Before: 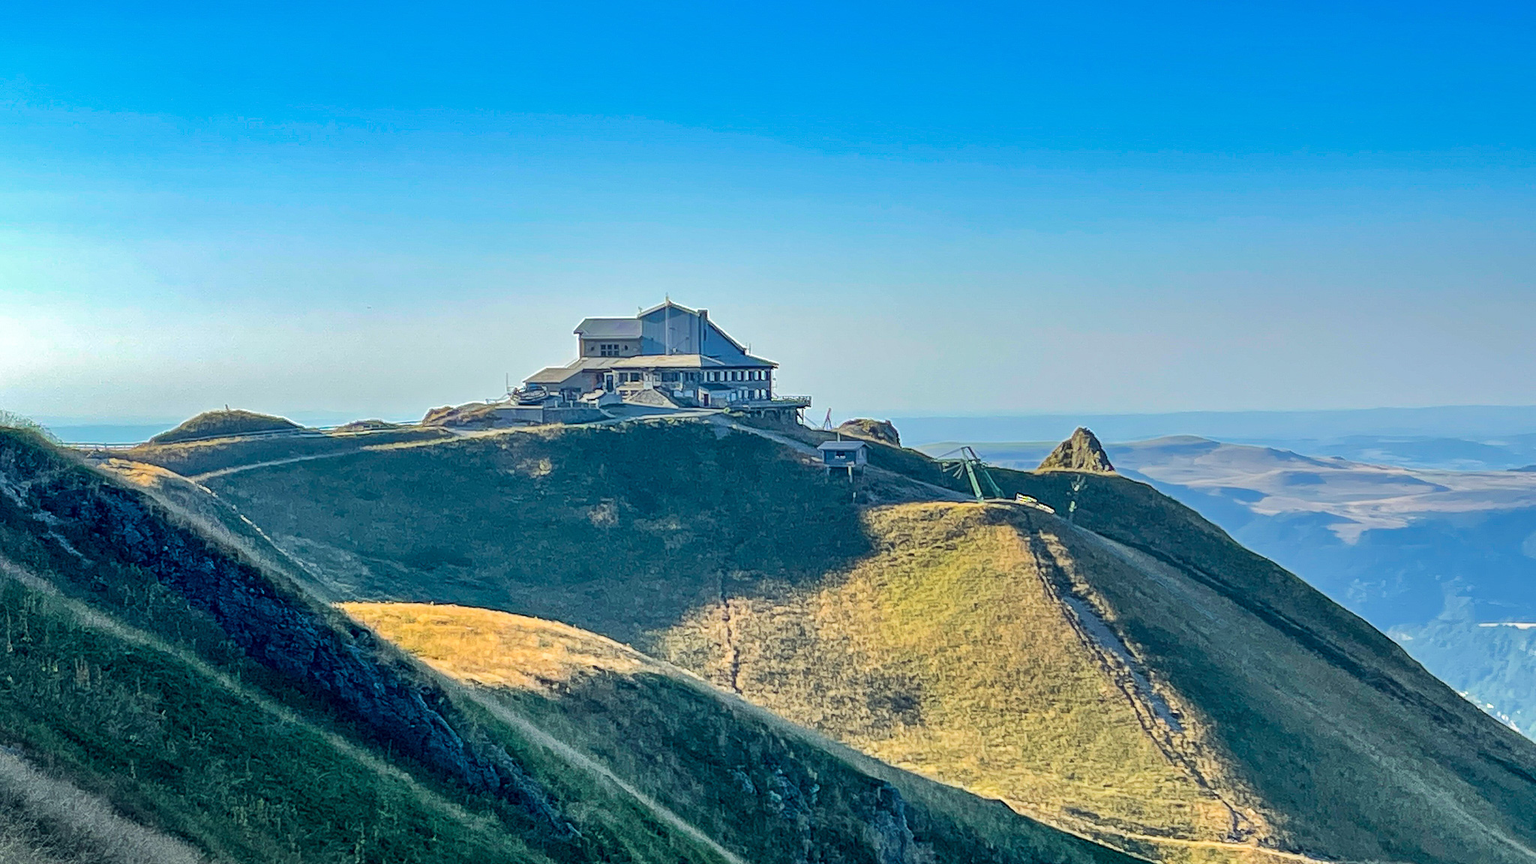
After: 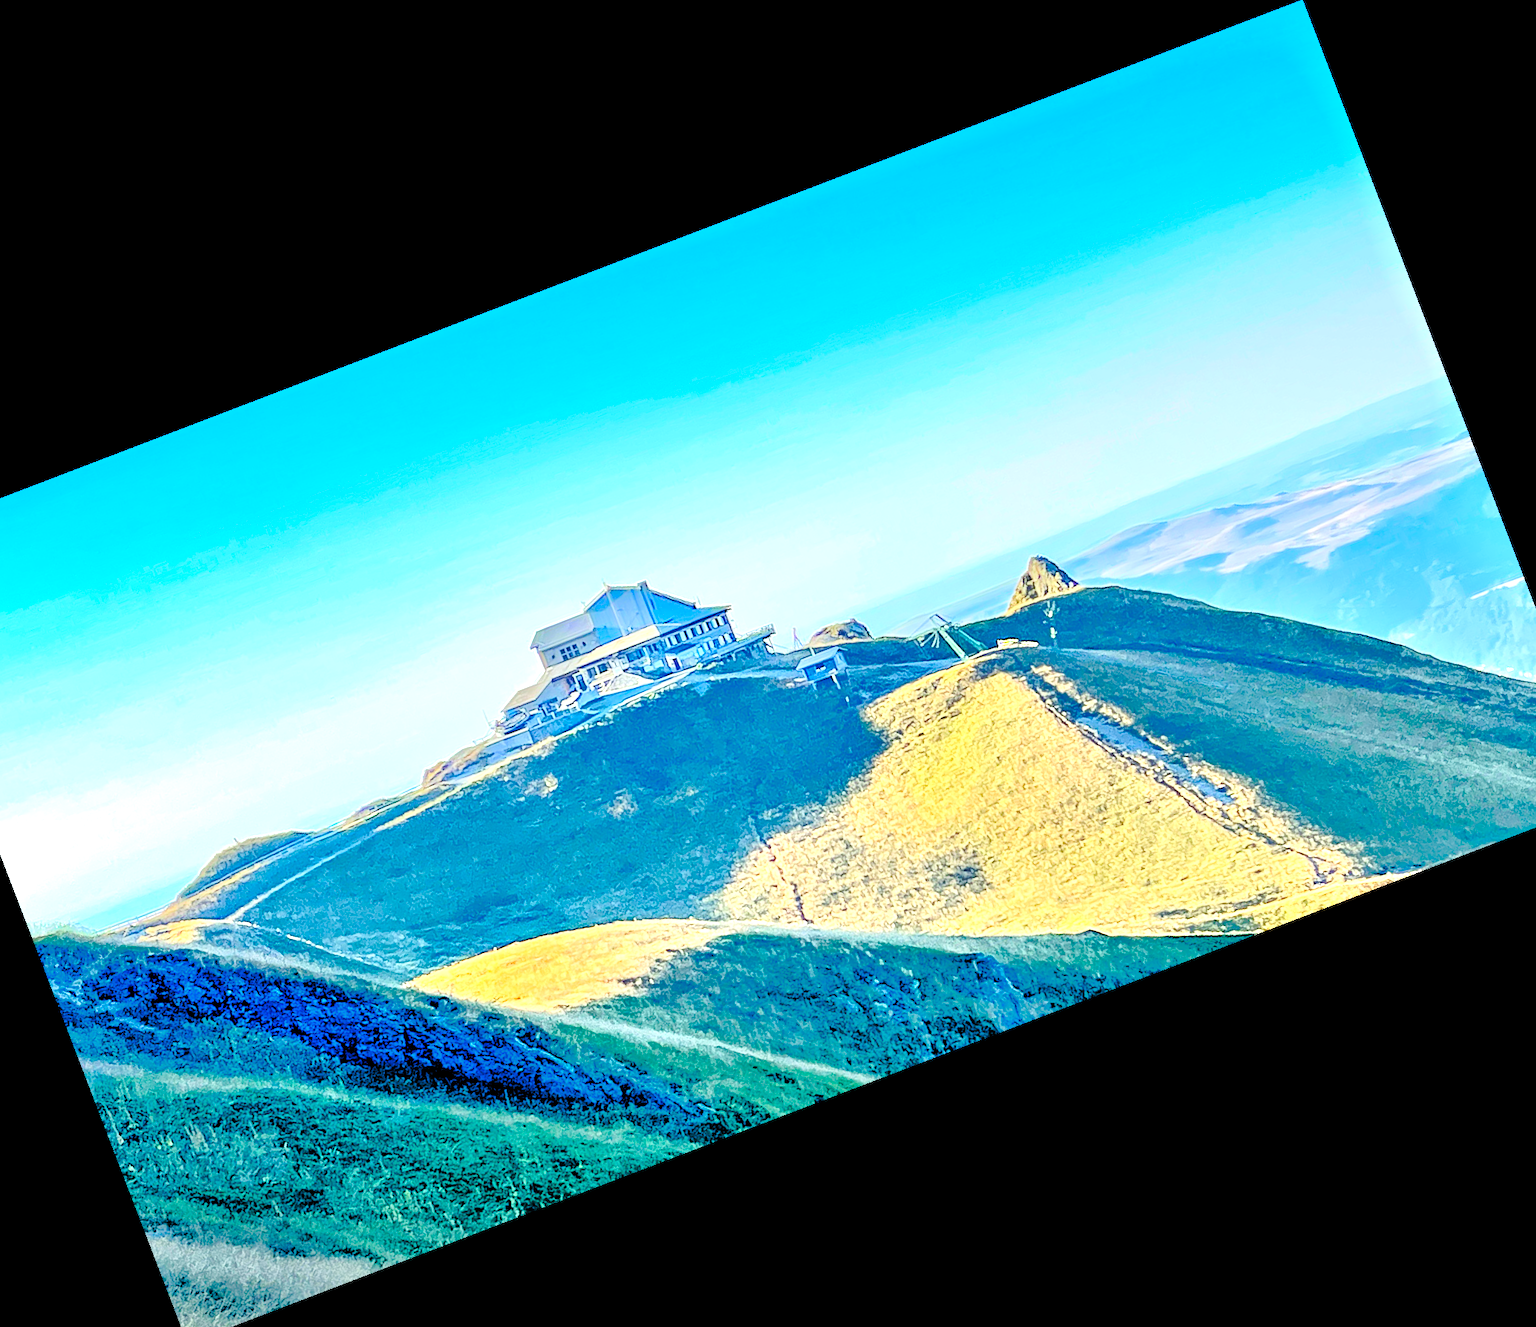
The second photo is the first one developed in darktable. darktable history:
crop and rotate: angle 20.96°, left 6.866%, right 4.128%, bottom 1.13%
tone equalizer: -7 EV -0.619 EV, -6 EV 1 EV, -5 EV -0.432 EV, -4 EV 0.43 EV, -3 EV 0.426 EV, -2 EV 0.166 EV, -1 EV -0.162 EV, +0 EV -0.388 EV, mask exposure compensation -0.514 EV
base curve: curves: ch0 [(0, 0) (0.073, 0.04) (0.157, 0.139) (0.492, 0.492) (0.758, 0.758) (1, 1)], preserve colors none
levels: black 0.092%, white 99.9%, levels [0.072, 0.414, 0.976]
exposure: black level correction 0, exposure 1.2 EV, compensate highlight preservation false
